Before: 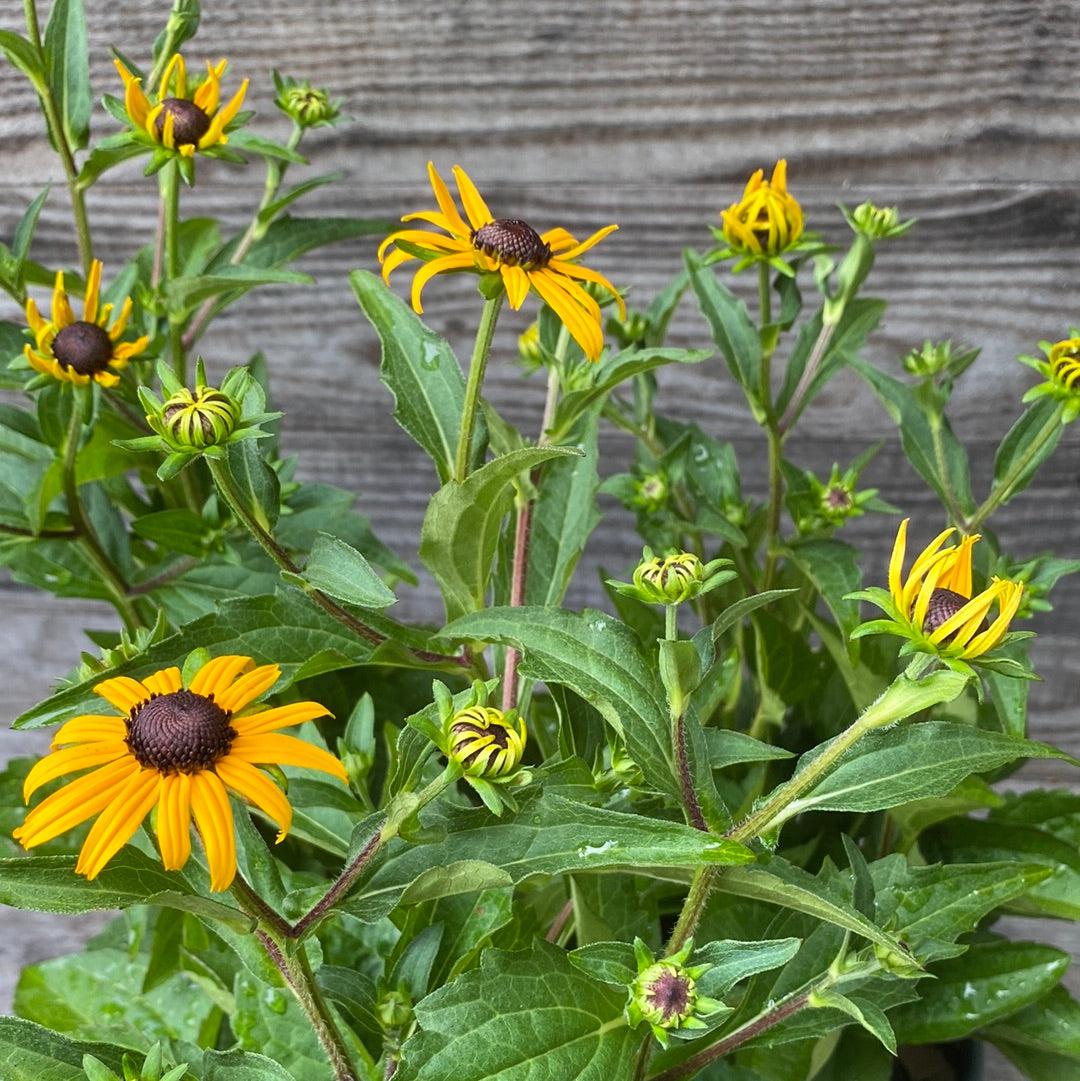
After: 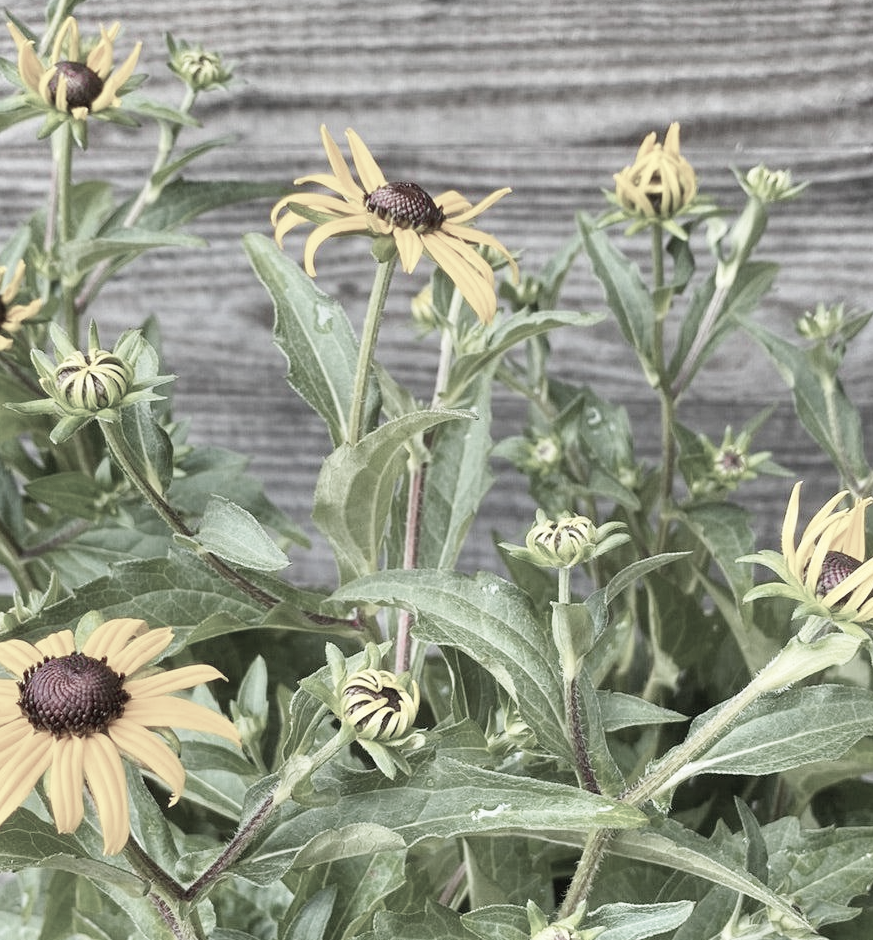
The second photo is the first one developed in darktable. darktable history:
base curve: curves: ch0 [(0, 0) (0.204, 0.334) (0.55, 0.733) (1, 1)], preserve colors none
crop: left 9.929%, top 3.475%, right 9.188%, bottom 9.529%
color zones: curves: ch1 [(0, 0.34) (0.143, 0.164) (0.286, 0.152) (0.429, 0.176) (0.571, 0.173) (0.714, 0.188) (0.857, 0.199) (1, 0.34)]
